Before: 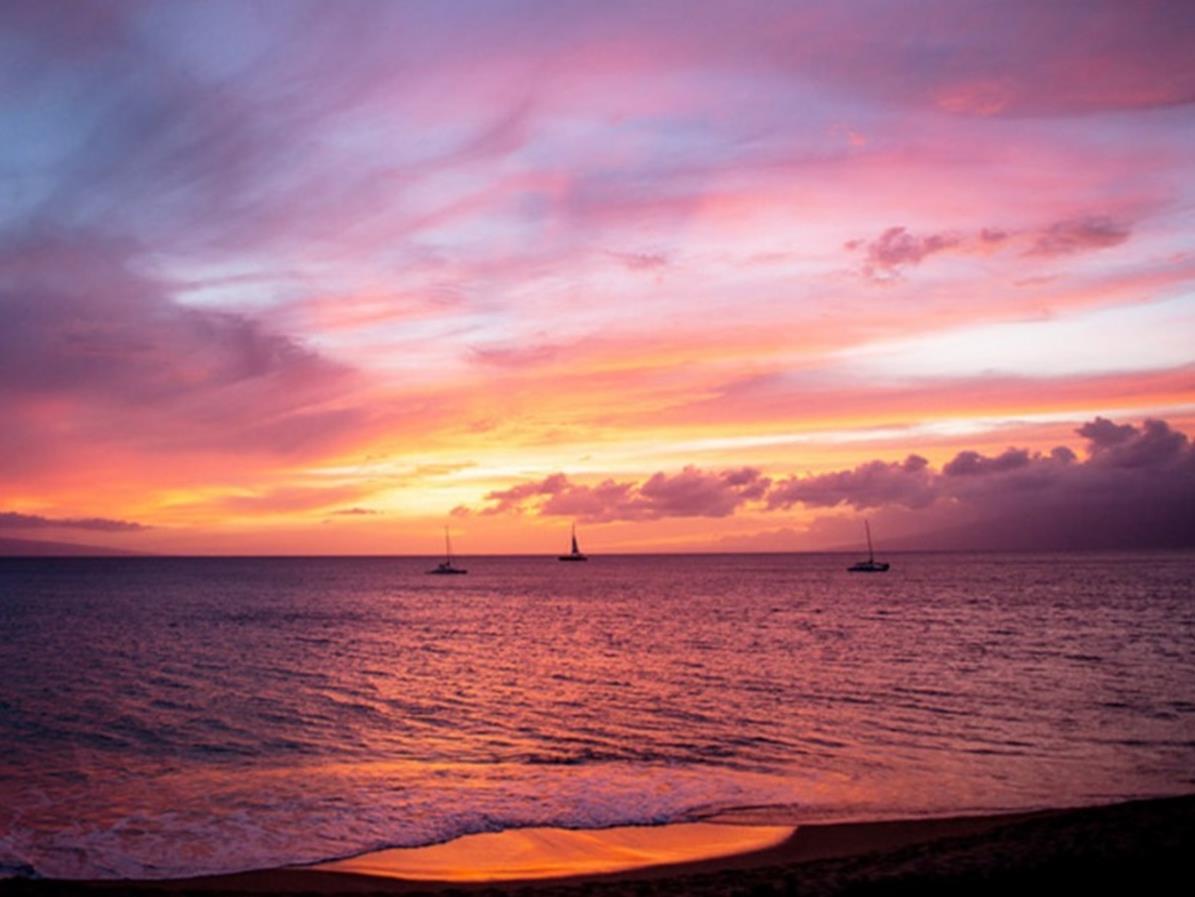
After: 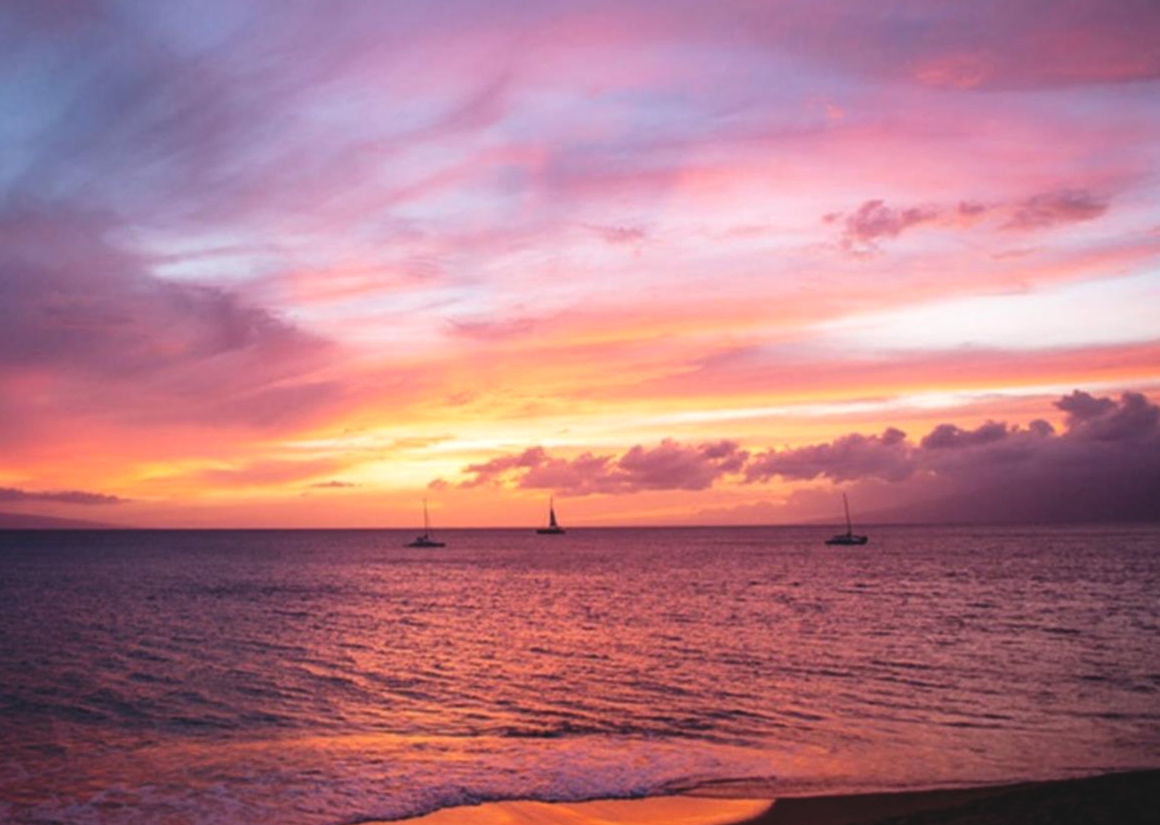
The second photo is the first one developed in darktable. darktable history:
exposure: black level correction -0.008, exposure 0.072 EV, compensate highlight preservation false
crop: left 1.917%, top 3.082%, right 0.726%, bottom 4.838%
